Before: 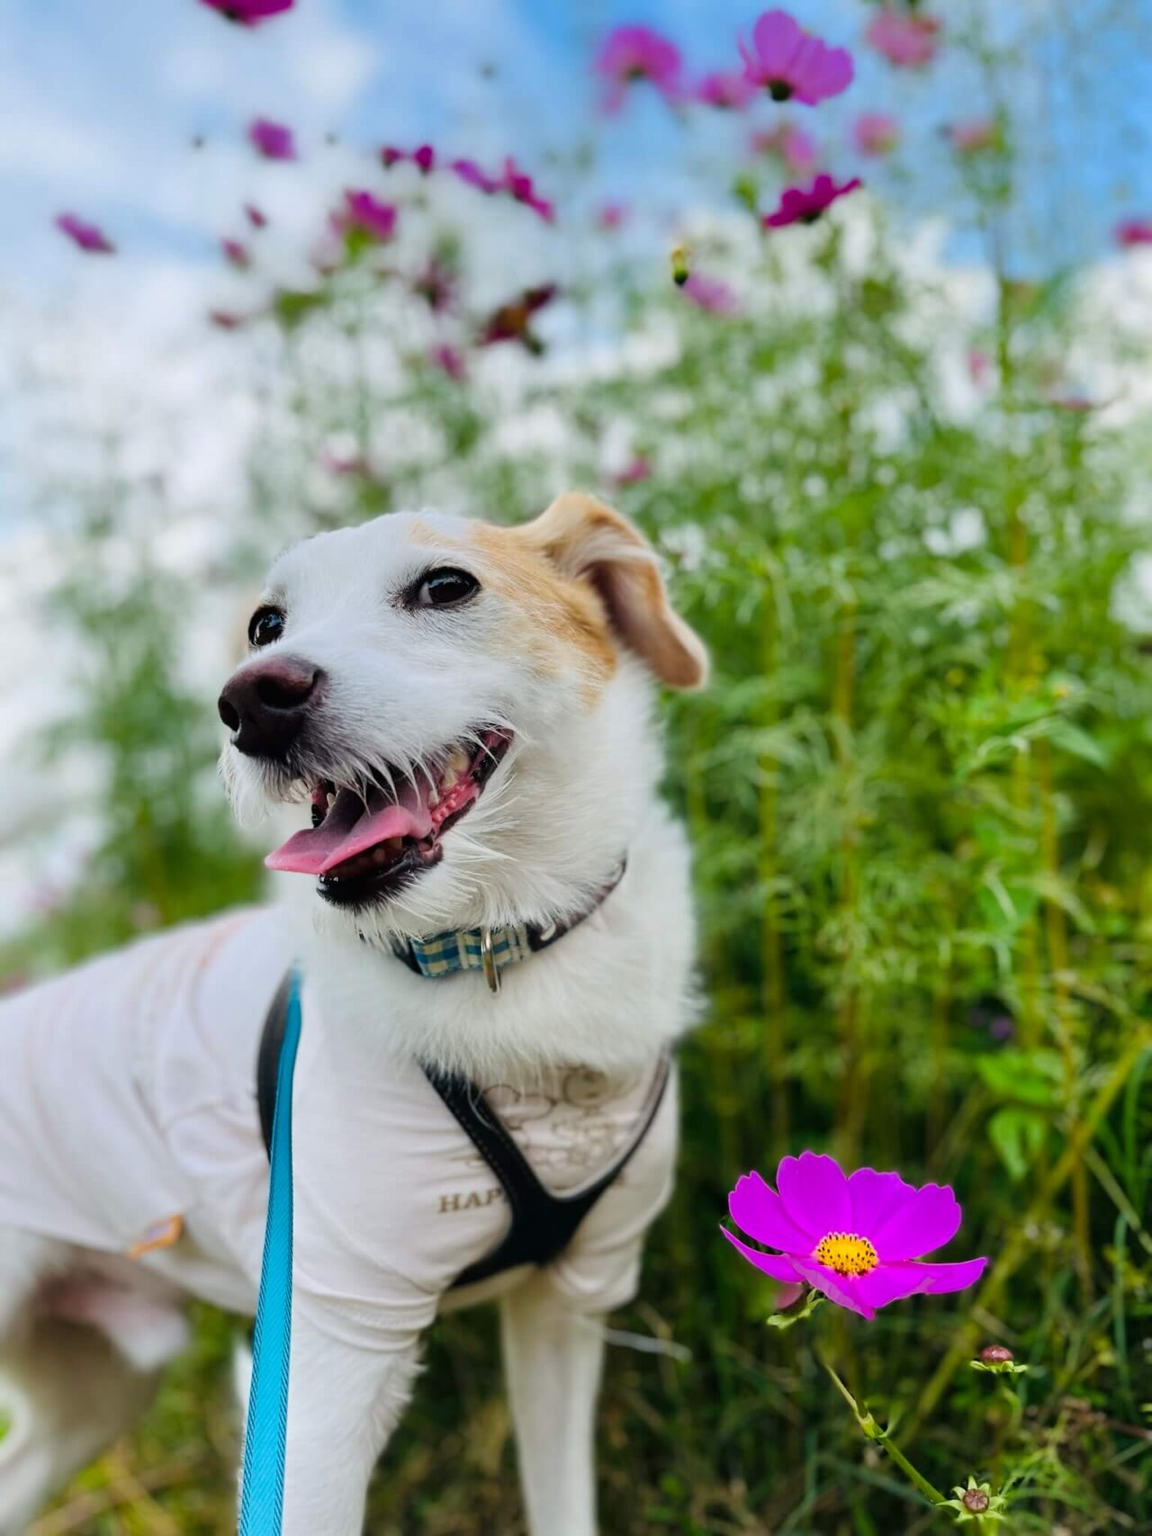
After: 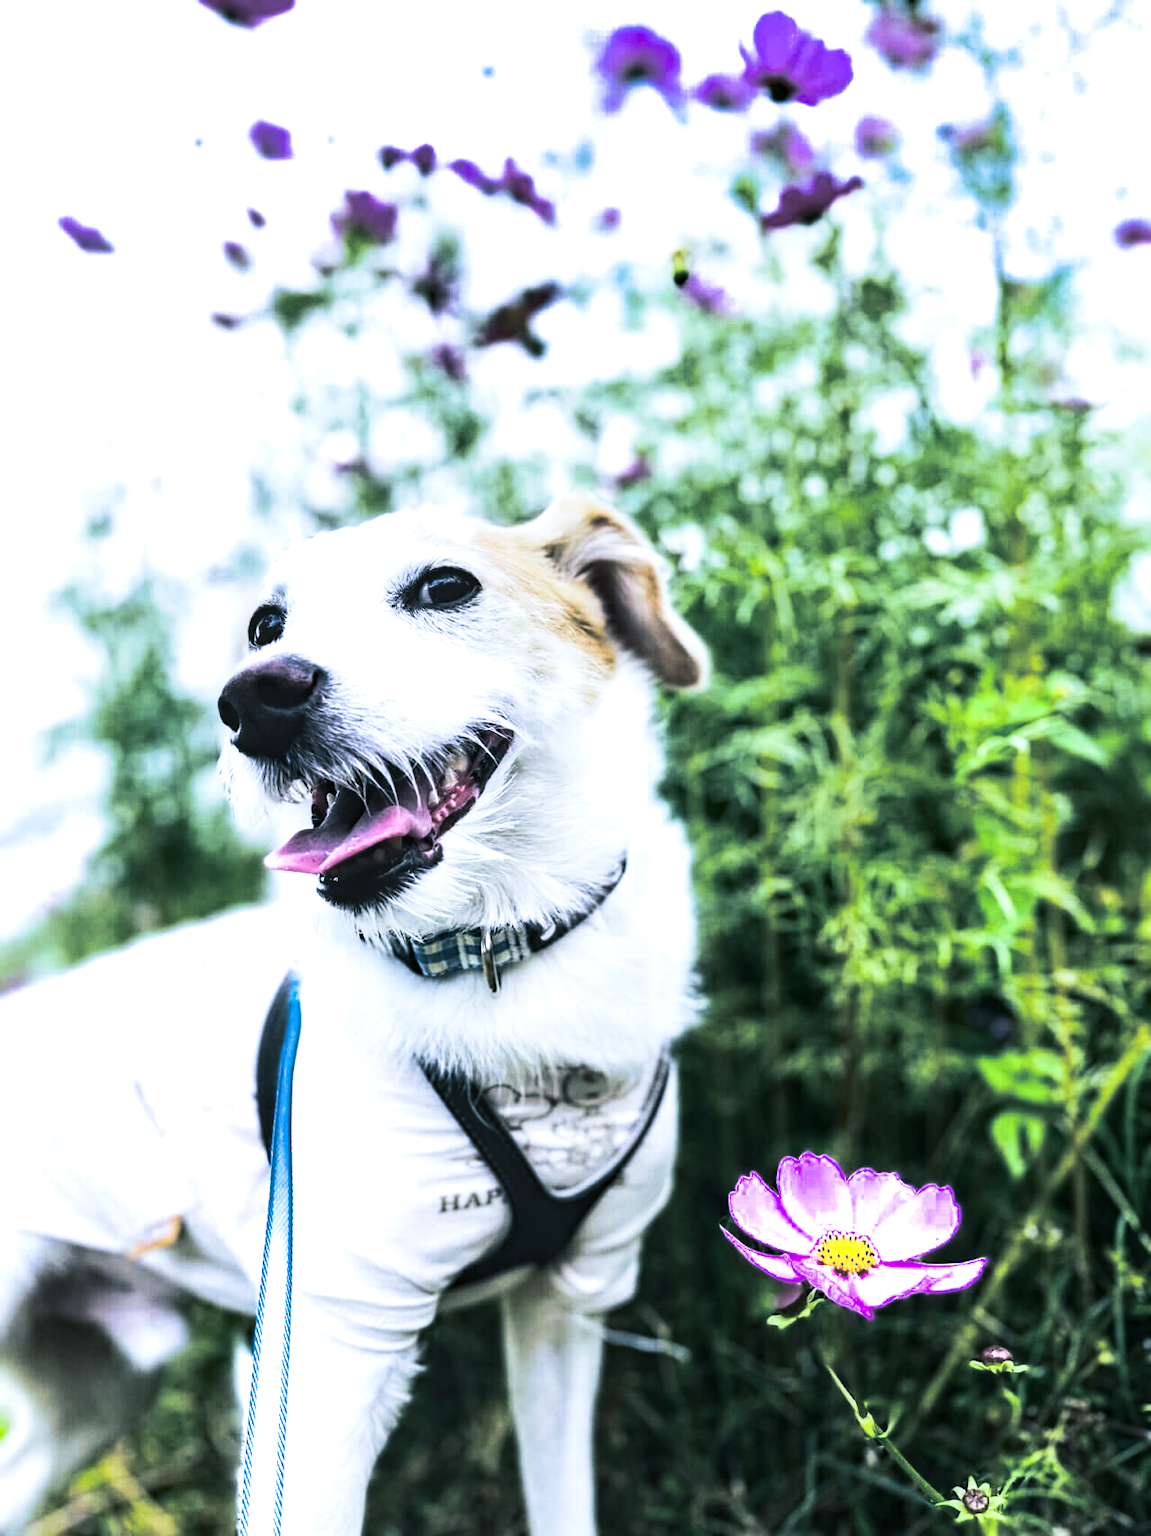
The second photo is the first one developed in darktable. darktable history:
split-toning: shadows › hue 205.2°, shadows › saturation 0.29, highlights › hue 50.4°, highlights › saturation 0.38, balance -49.9
contrast brightness saturation: contrast 0.62, brightness 0.34, saturation 0.14
local contrast: on, module defaults
haze removal: compatibility mode true, adaptive false
white balance: red 0.871, blue 1.249
